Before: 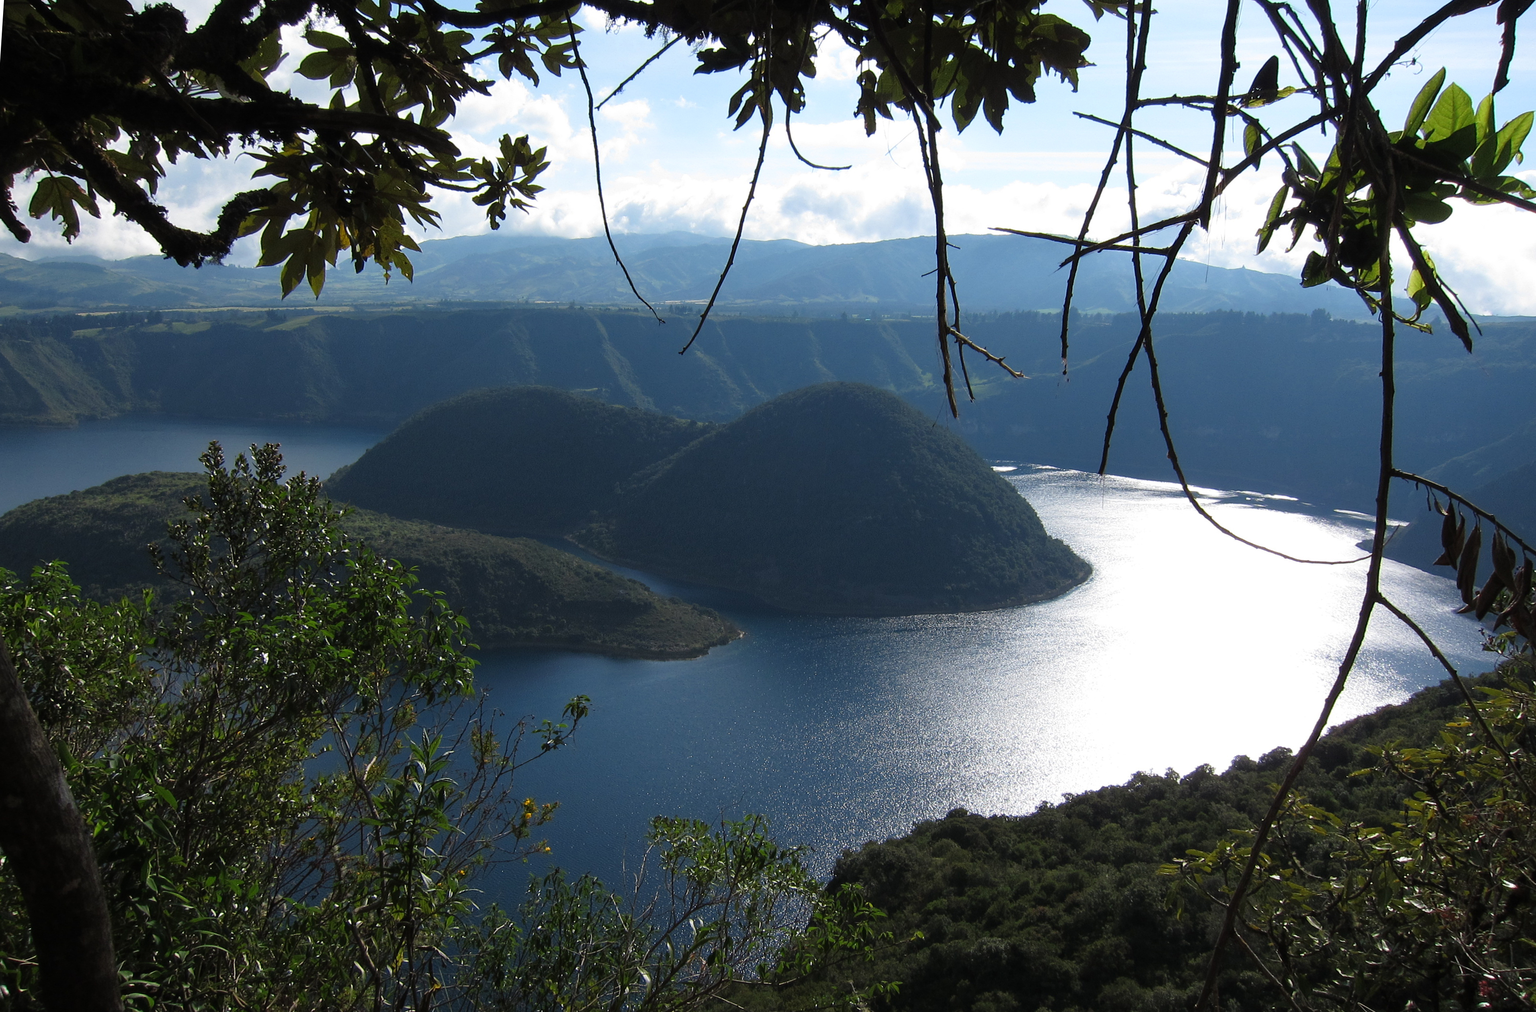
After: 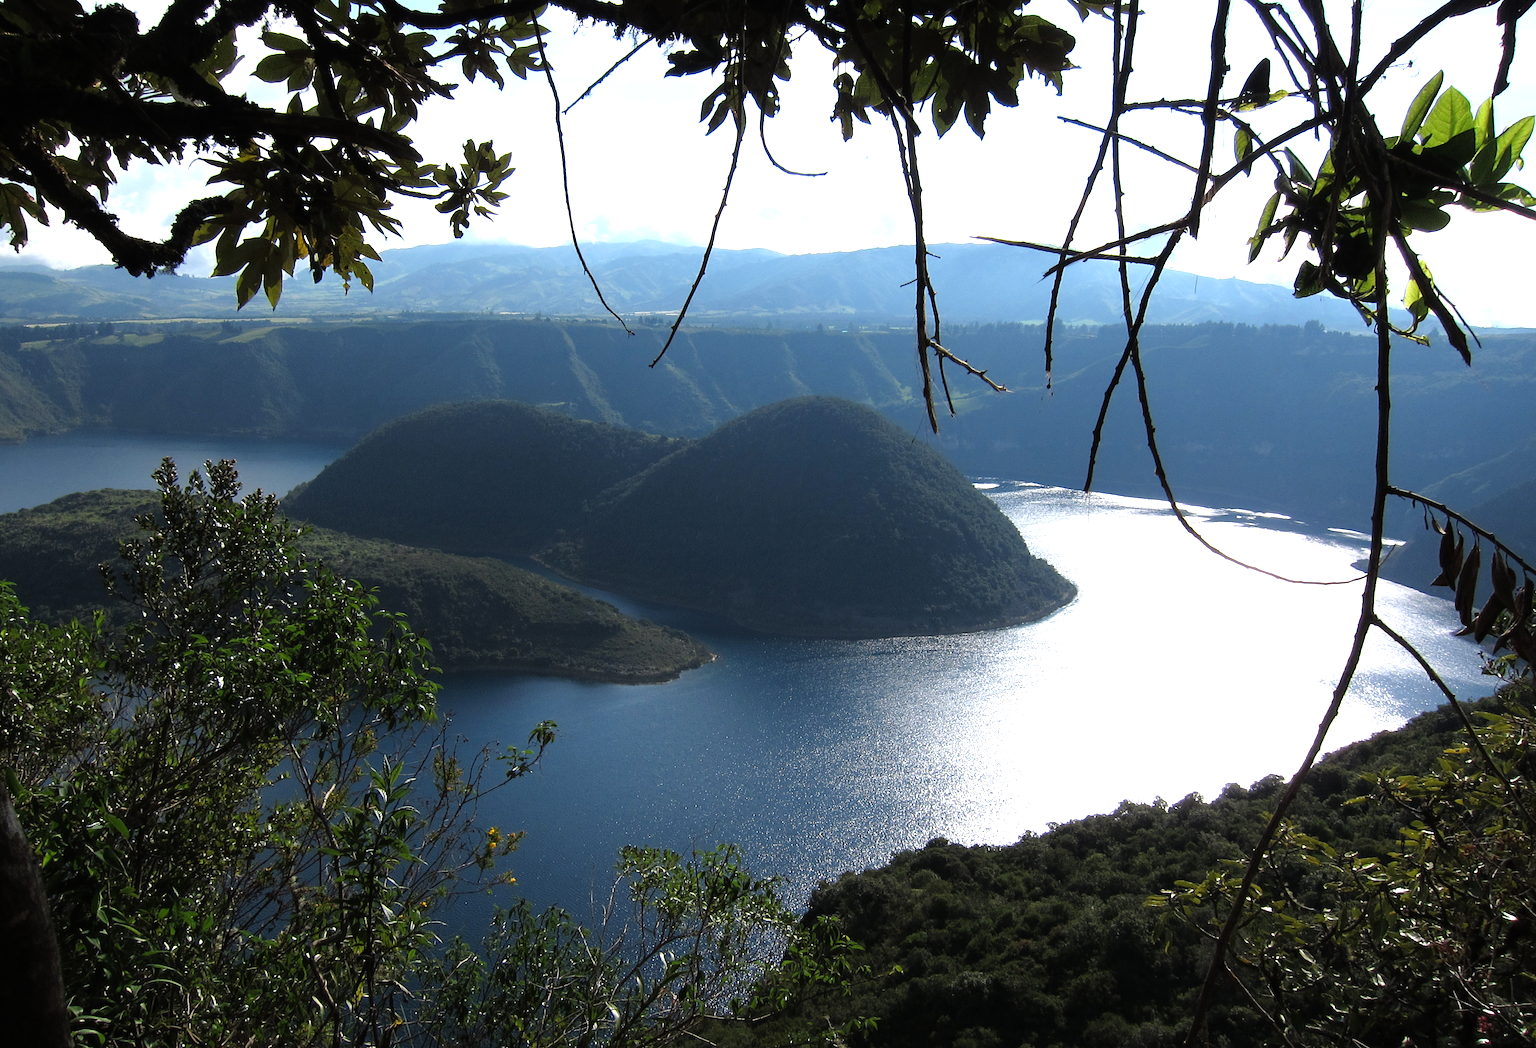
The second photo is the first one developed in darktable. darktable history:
exposure: black level correction 0, compensate highlight preservation false
crop and rotate: left 3.485%
tone equalizer: -8 EV -0.745 EV, -7 EV -0.711 EV, -6 EV -0.598 EV, -5 EV -0.367 EV, -3 EV 0.382 EV, -2 EV 0.6 EV, -1 EV 0.69 EV, +0 EV 0.768 EV
